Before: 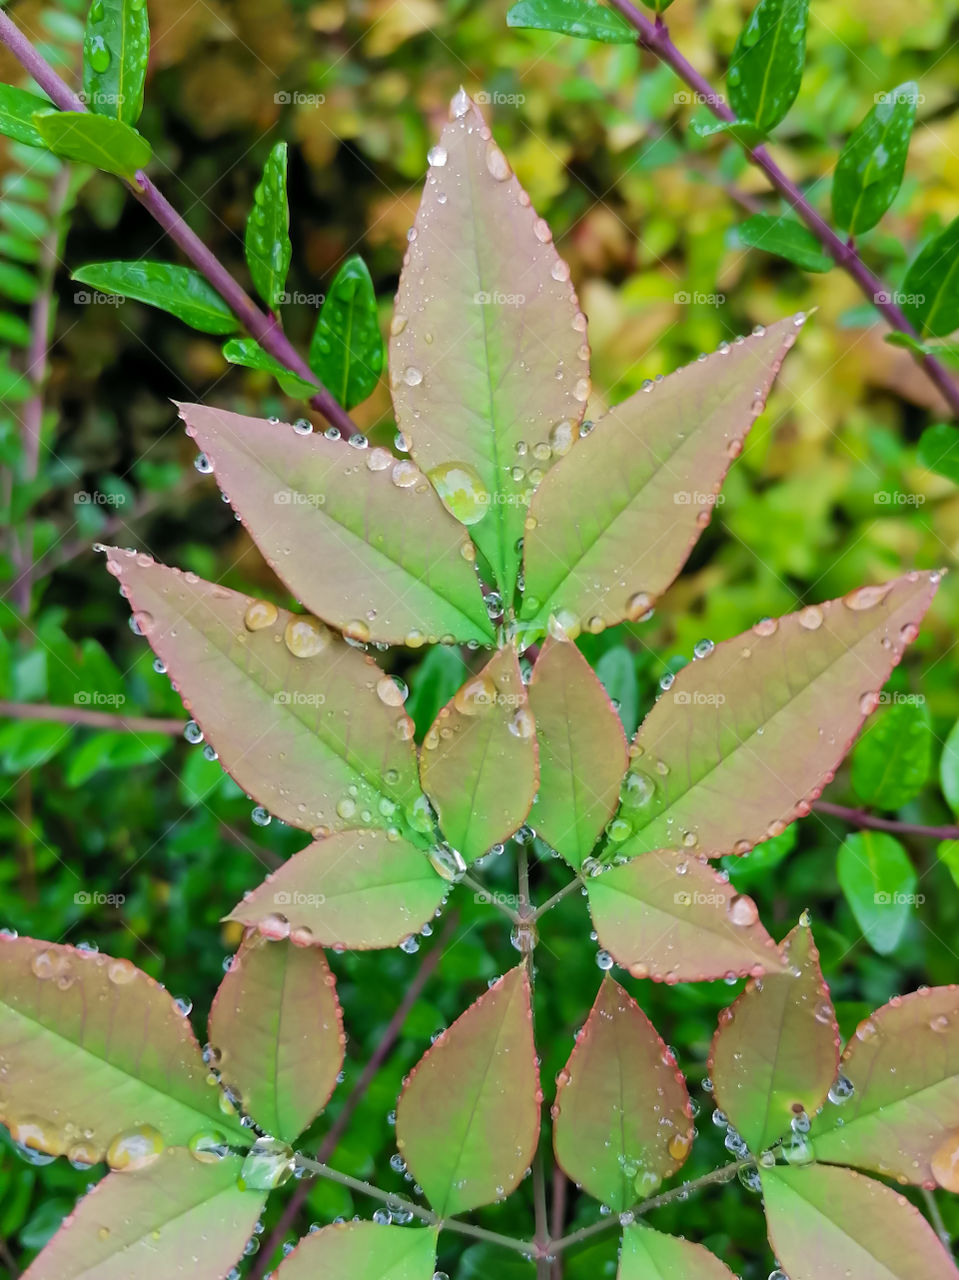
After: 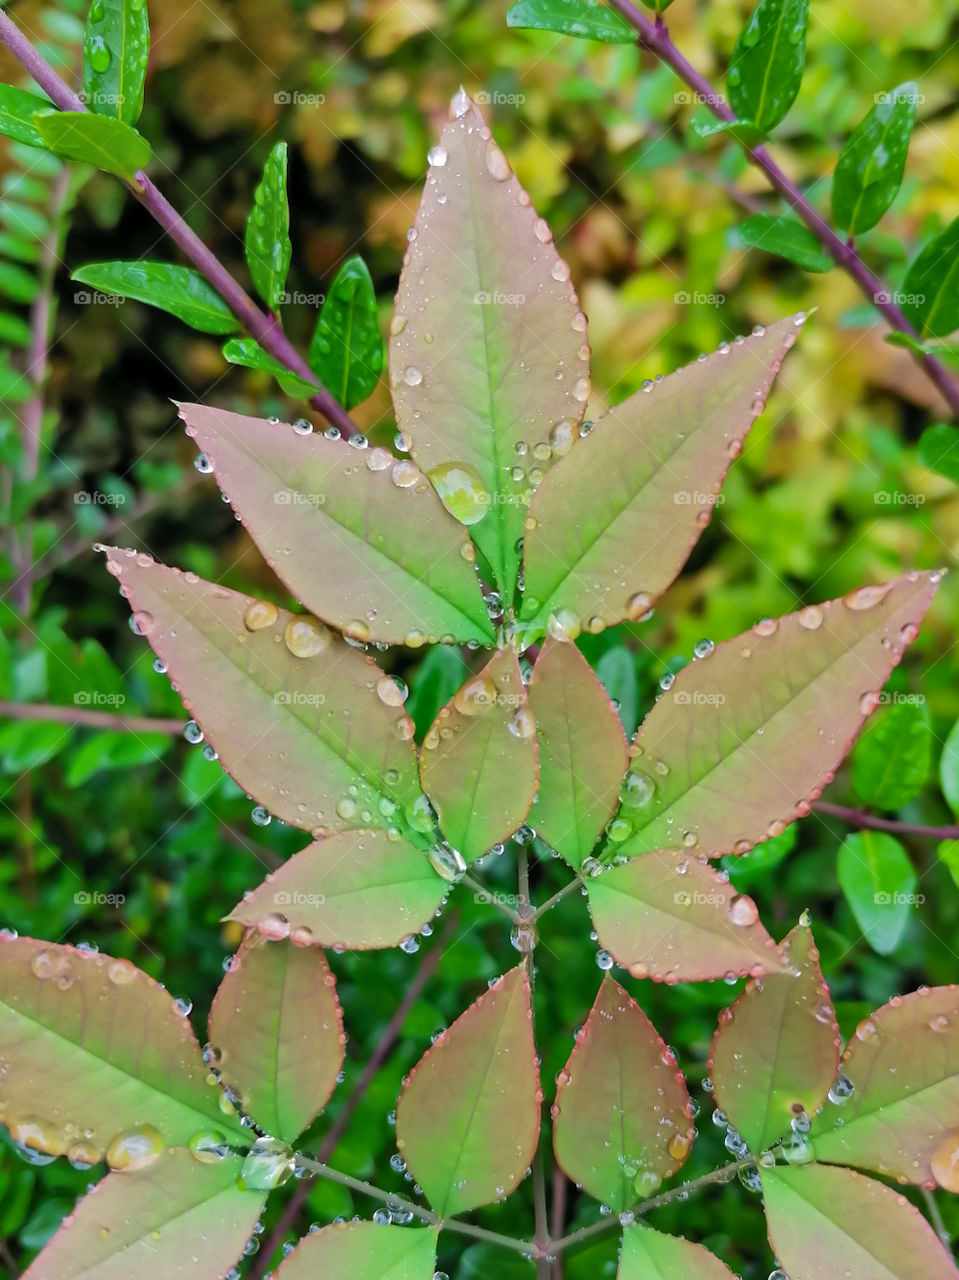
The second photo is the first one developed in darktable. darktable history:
shadows and highlights: white point adjustment 0.031, soften with gaussian
